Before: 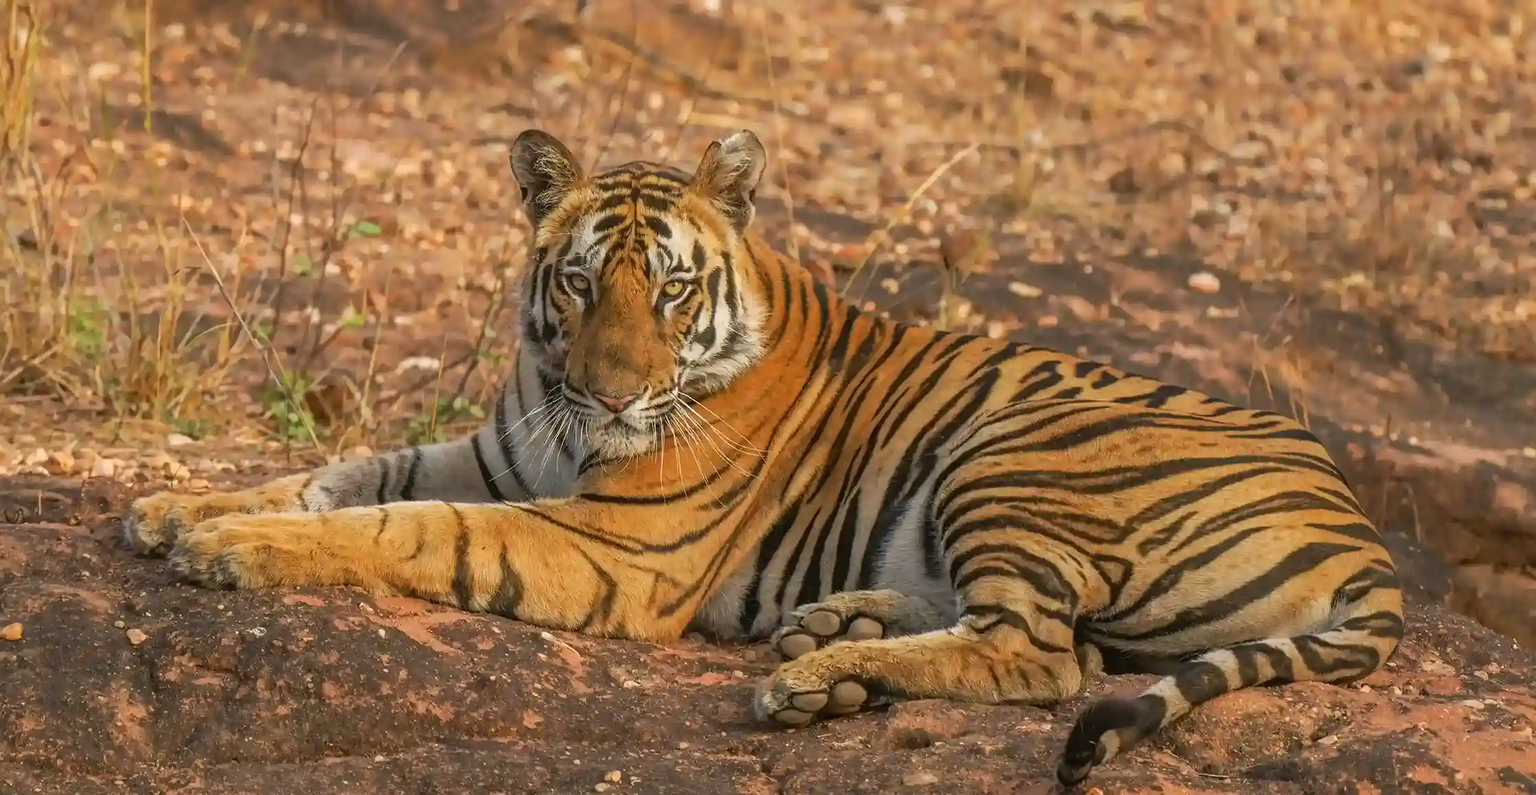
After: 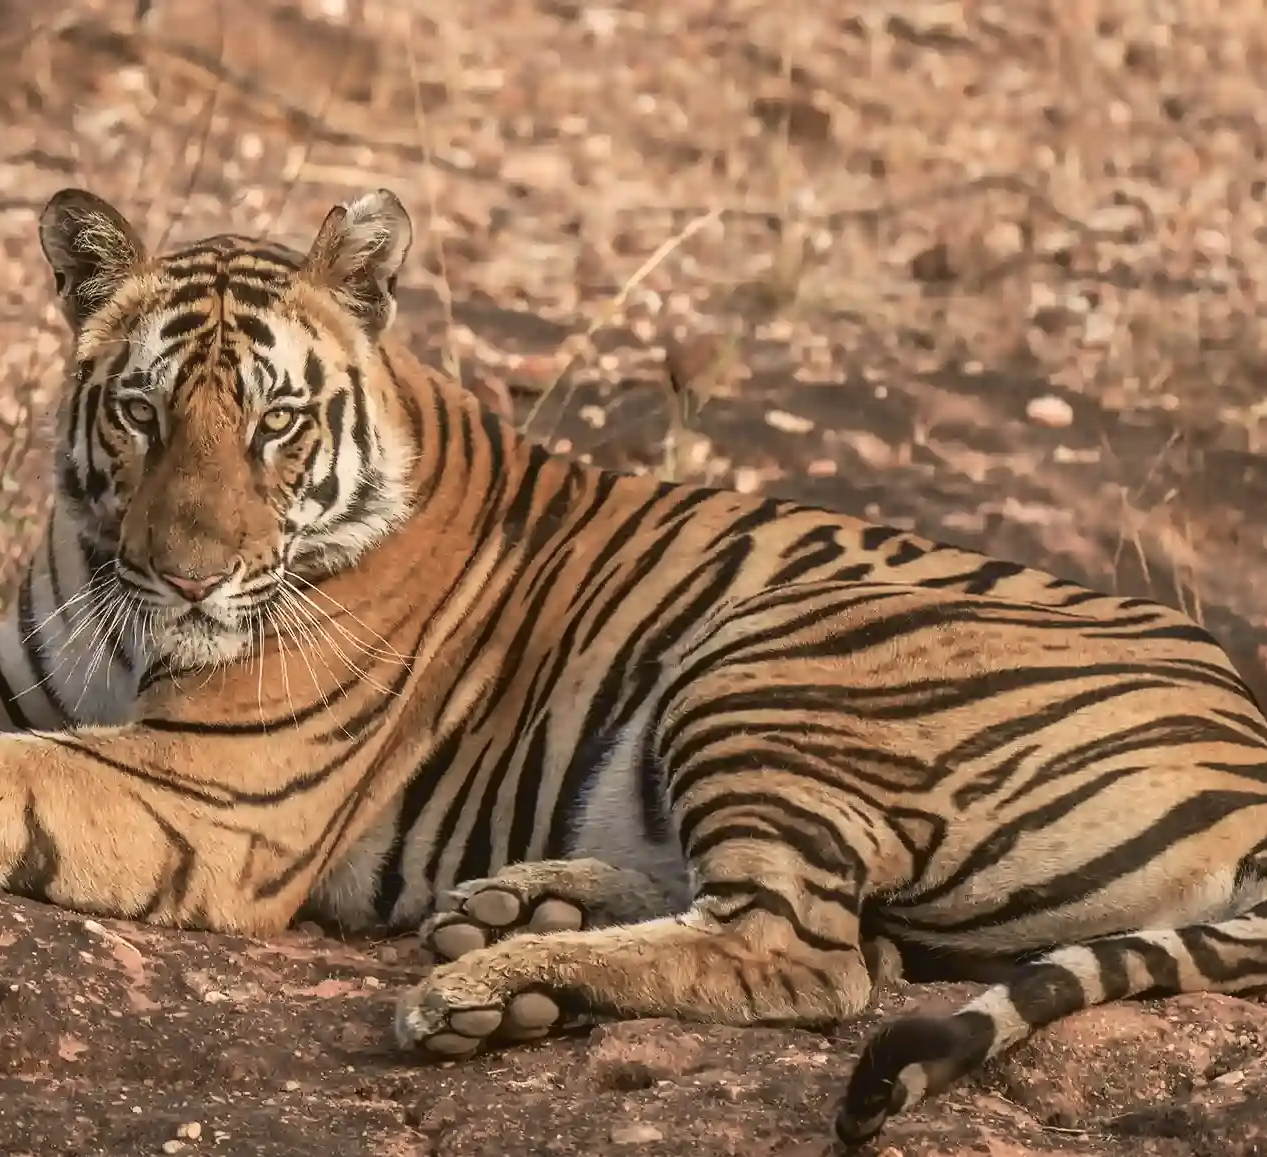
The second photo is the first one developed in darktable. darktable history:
contrast brightness saturation: contrast 0.1, saturation -0.36
crop: left 31.458%, top 0%, right 11.876%
tone curve: curves: ch0 [(0, 0.036) (0.119, 0.115) (0.461, 0.479) (0.715, 0.767) (0.817, 0.865) (1, 0.998)]; ch1 [(0, 0) (0.377, 0.416) (0.44, 0.478) (0.487, 0.498) (0.514, 0.525) (0.538, 0.552) (0.67, 0.688) (1, 1)]; ch2 [(0, 0) (0.38, 0.405) (0.463, 0.445) (0.492, 0.486) (0.524, 0.541) (0.578, 0.59) (0.653, 0.658) (1, 1)], color space Lab, independent channels, preserve colors none
